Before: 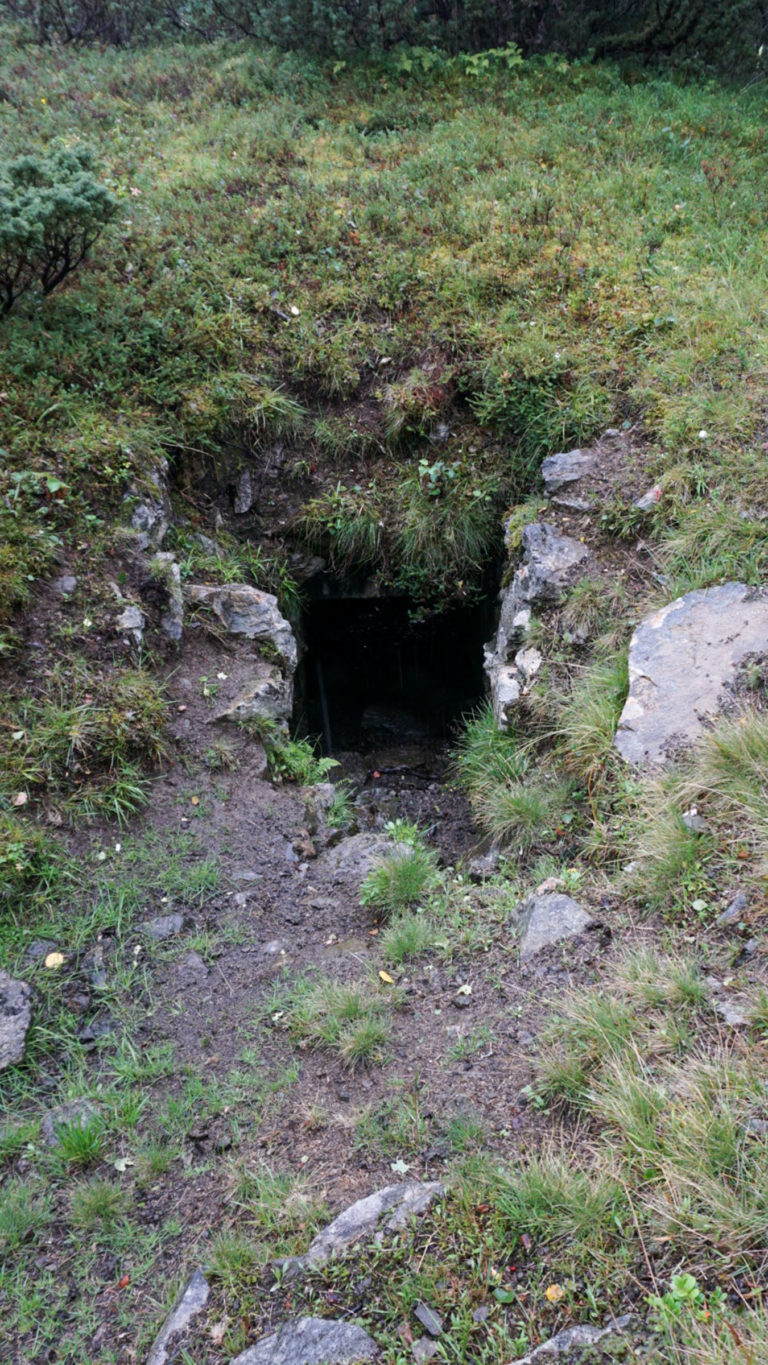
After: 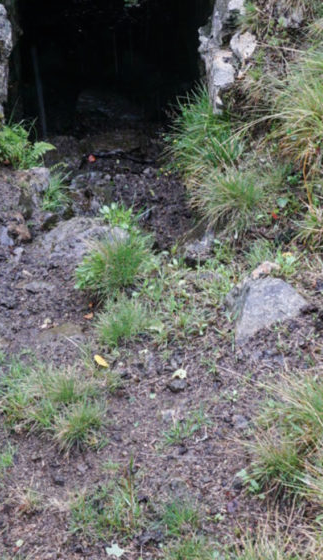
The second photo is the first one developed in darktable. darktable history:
local contrast: detail 110%
crop: left 37.221%, top 45.169%, right 20.63%, bottom 13.777%
